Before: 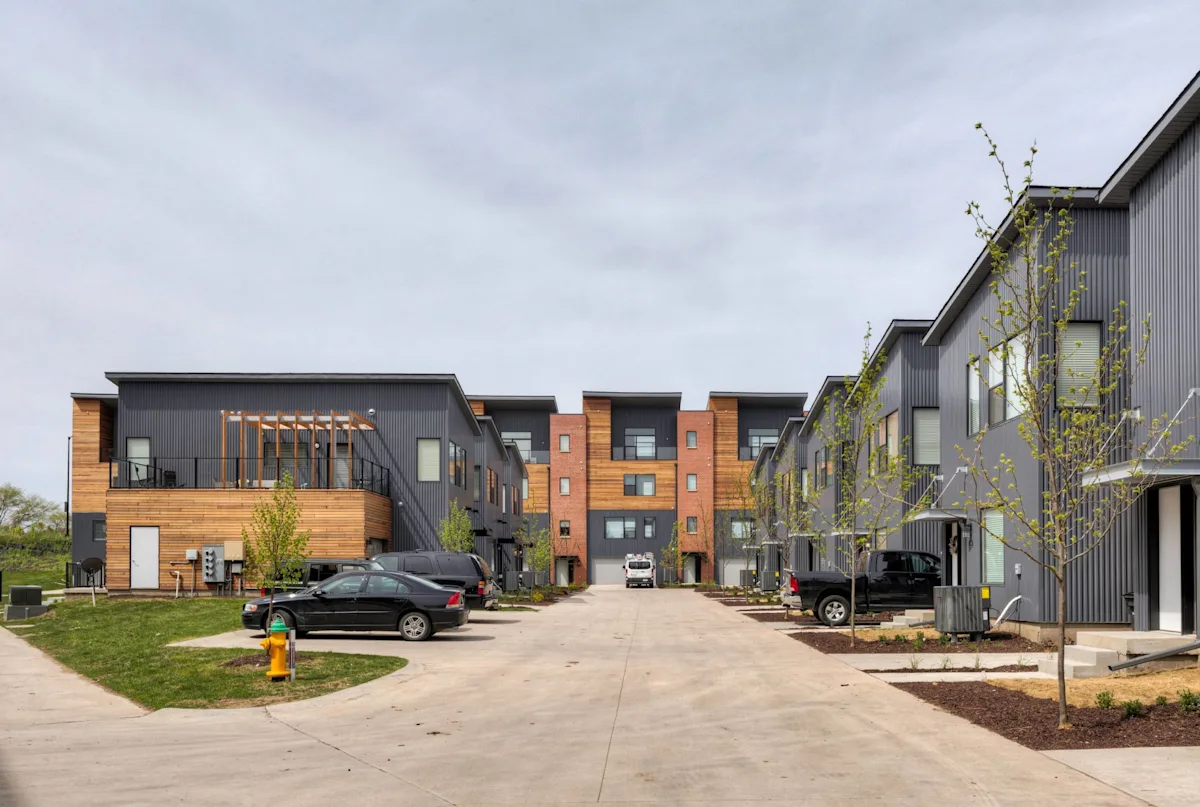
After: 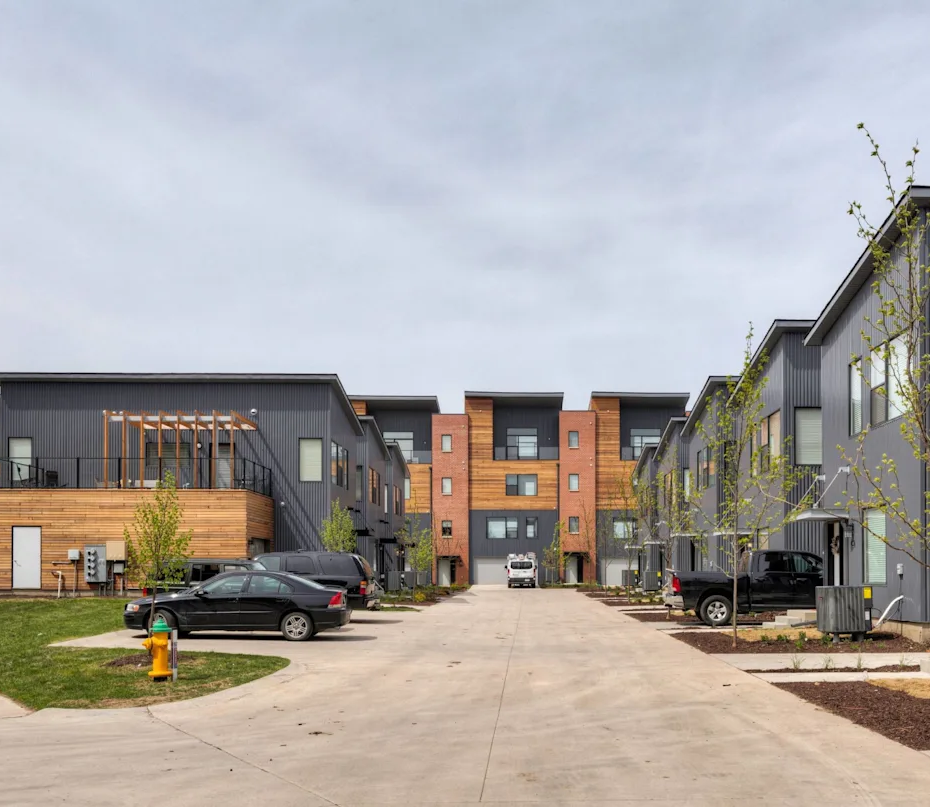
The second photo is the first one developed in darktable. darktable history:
crop: left 9.878%, right 12.596%
